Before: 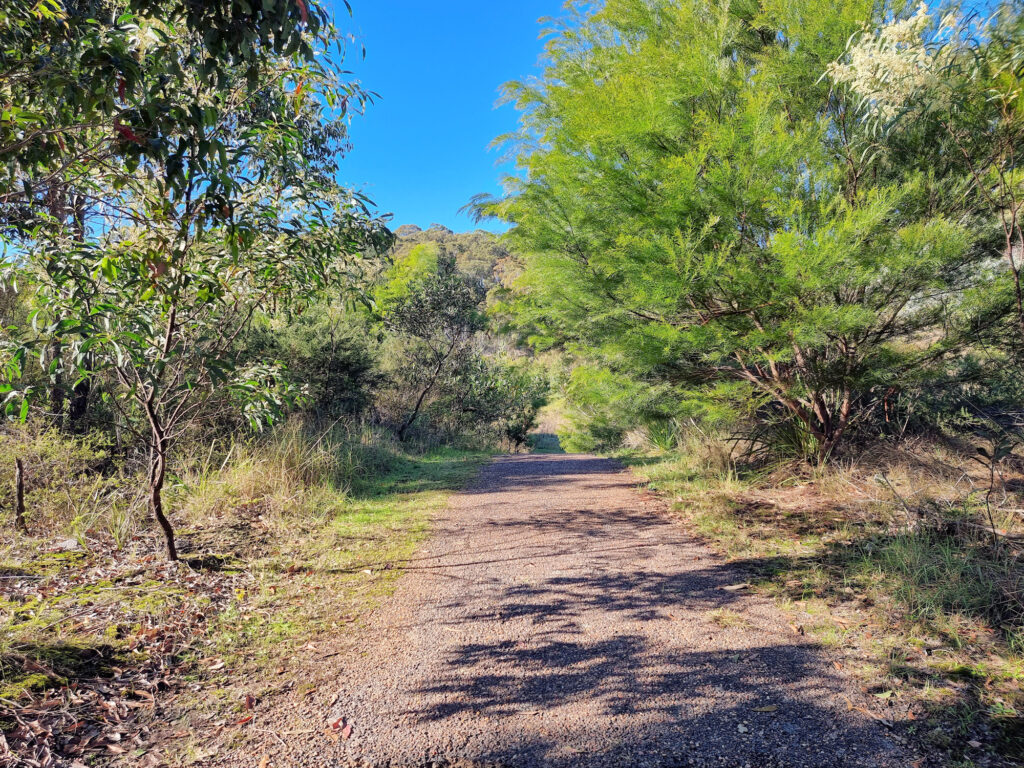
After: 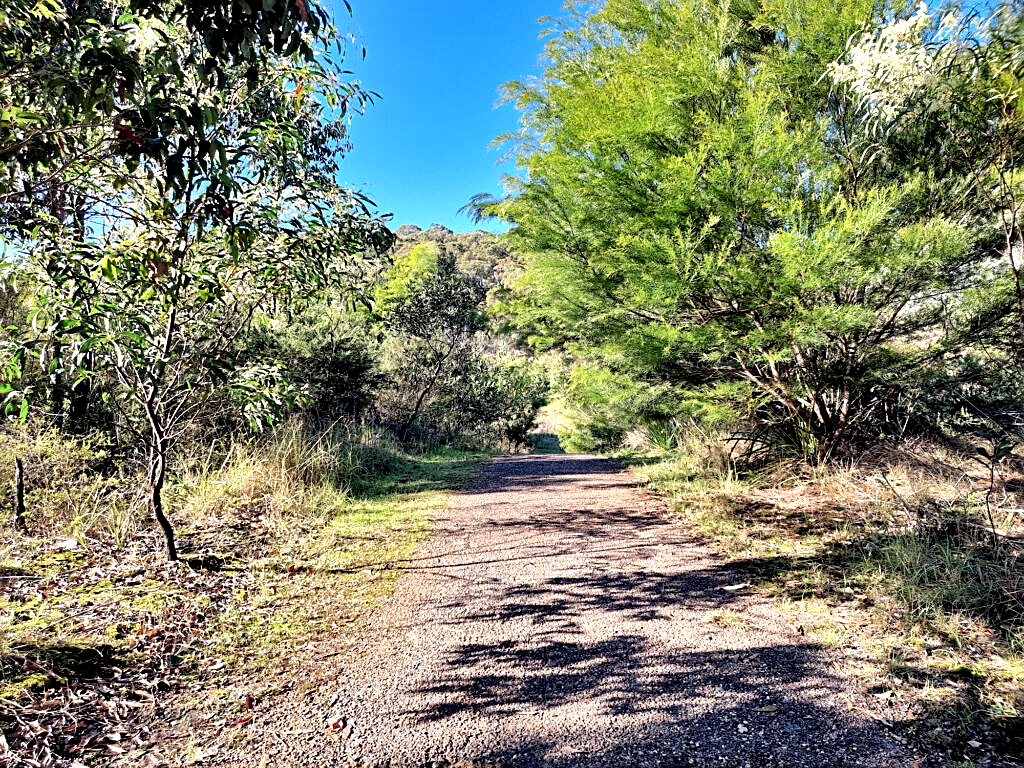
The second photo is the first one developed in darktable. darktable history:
contrast equalizer: y [[0.609, 0.611, 0.615, 0.613, 0.607, 0.603], [0.504, 0.498, 0.496, 0.499, 0.506, 0.516], [0 ×6], [0 ×6], [0 ×6]]
exposure: black level correction 0.001, exposure 0.141 EV, compensate highlight preservation false
sharpen: on, module defaults
